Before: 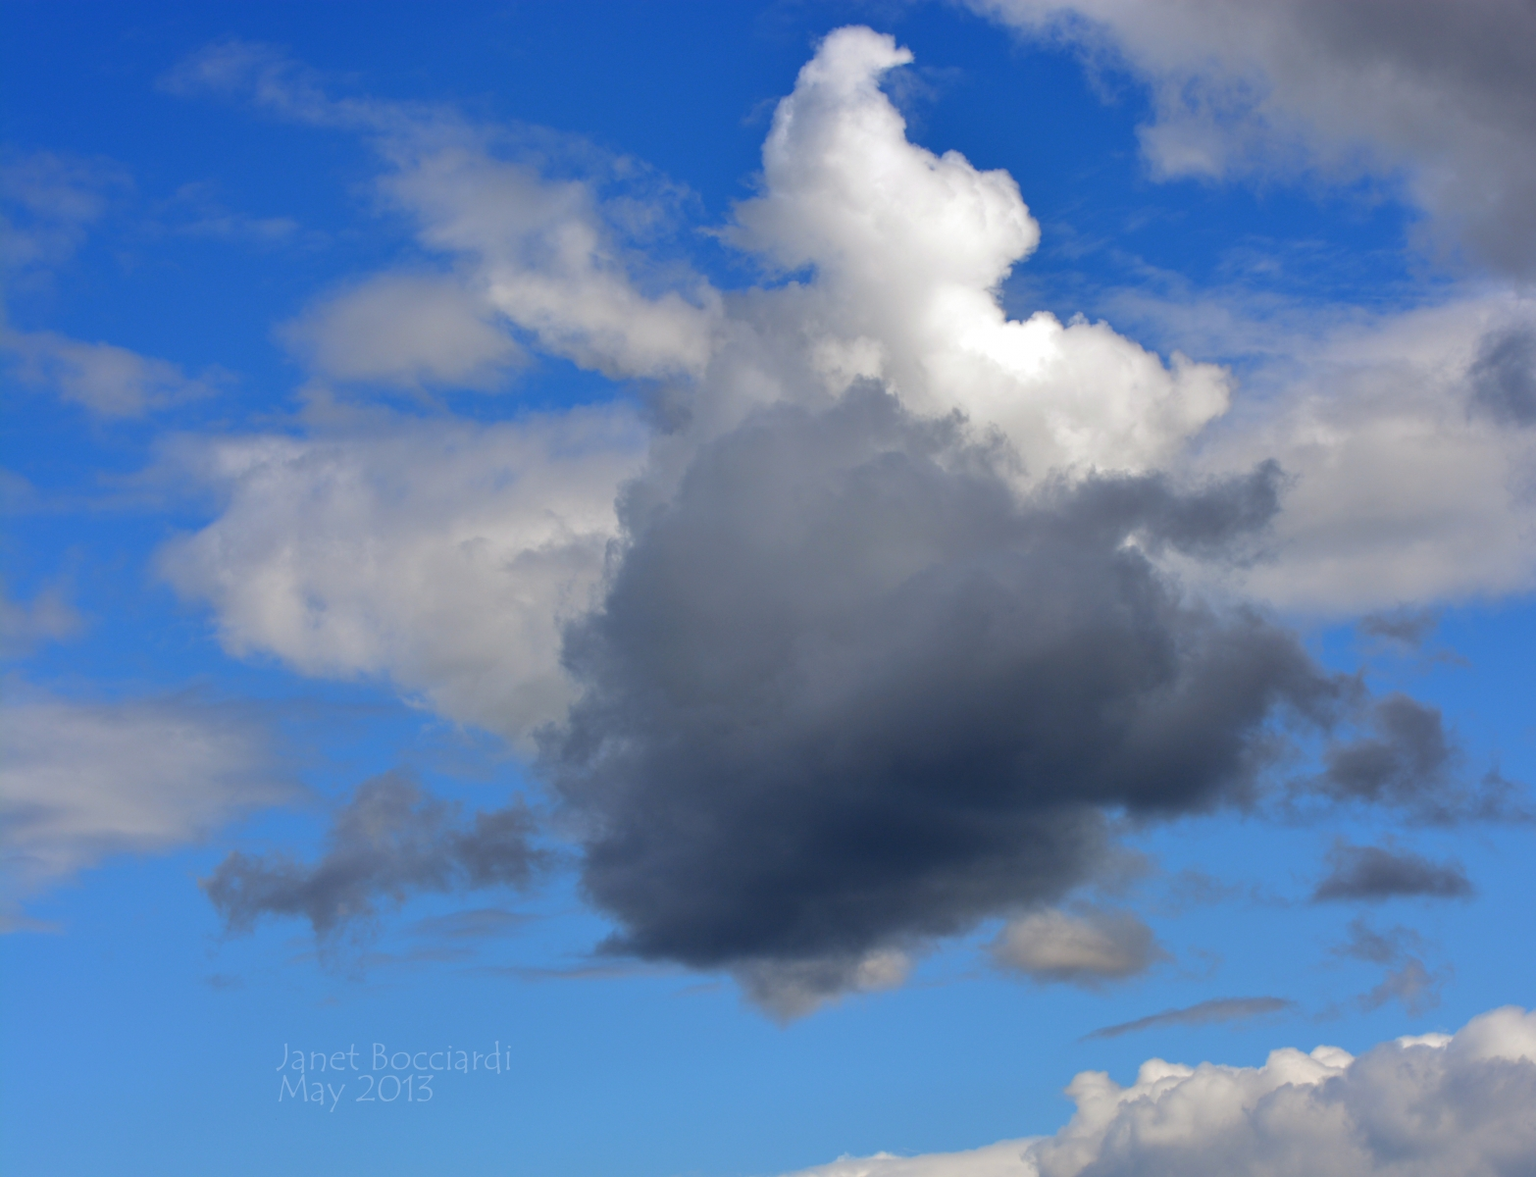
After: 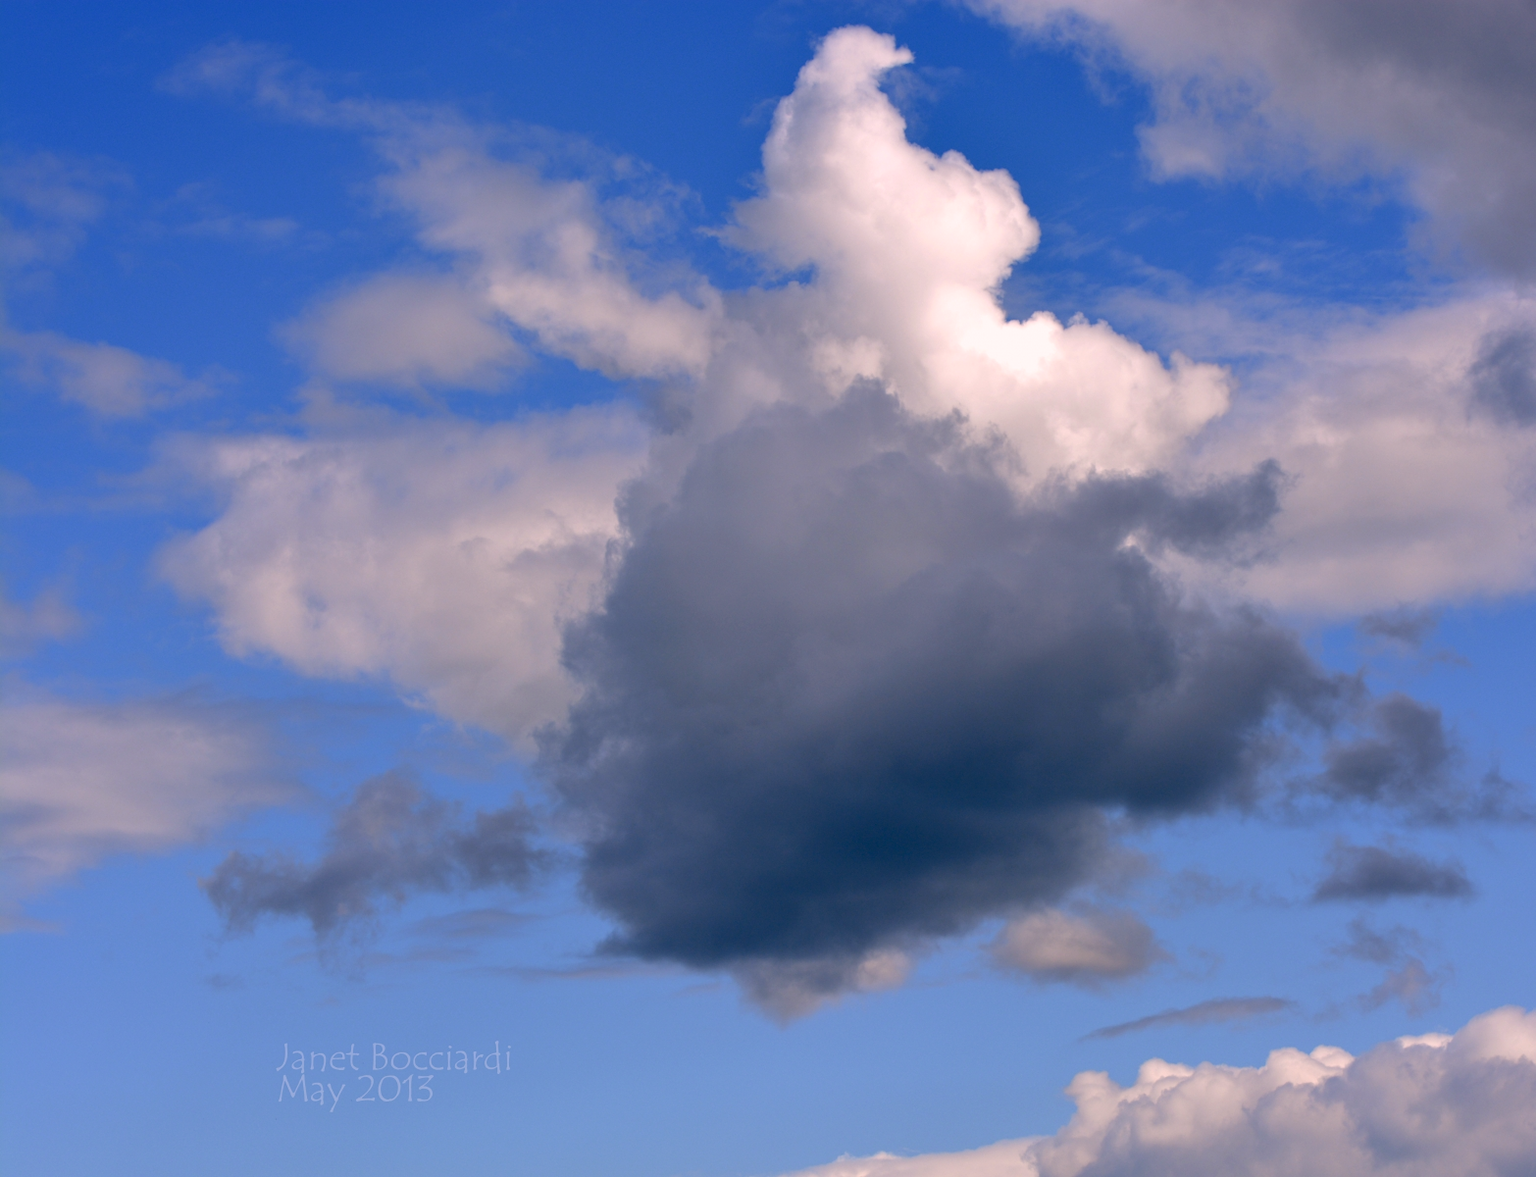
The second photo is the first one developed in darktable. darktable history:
color correction: highlights a* 14.21, highlights b* 5.98, shadows a* -5.05, shadows b* -16, saturation 0.869
